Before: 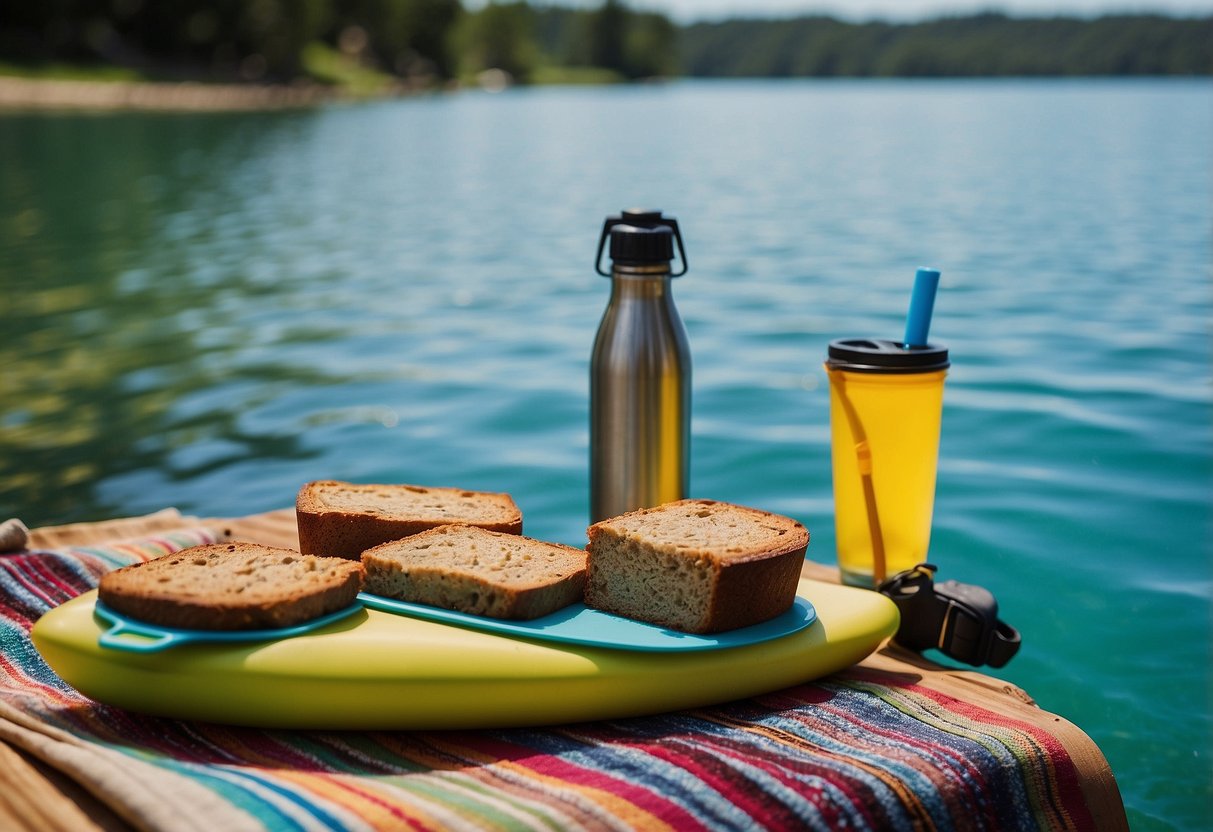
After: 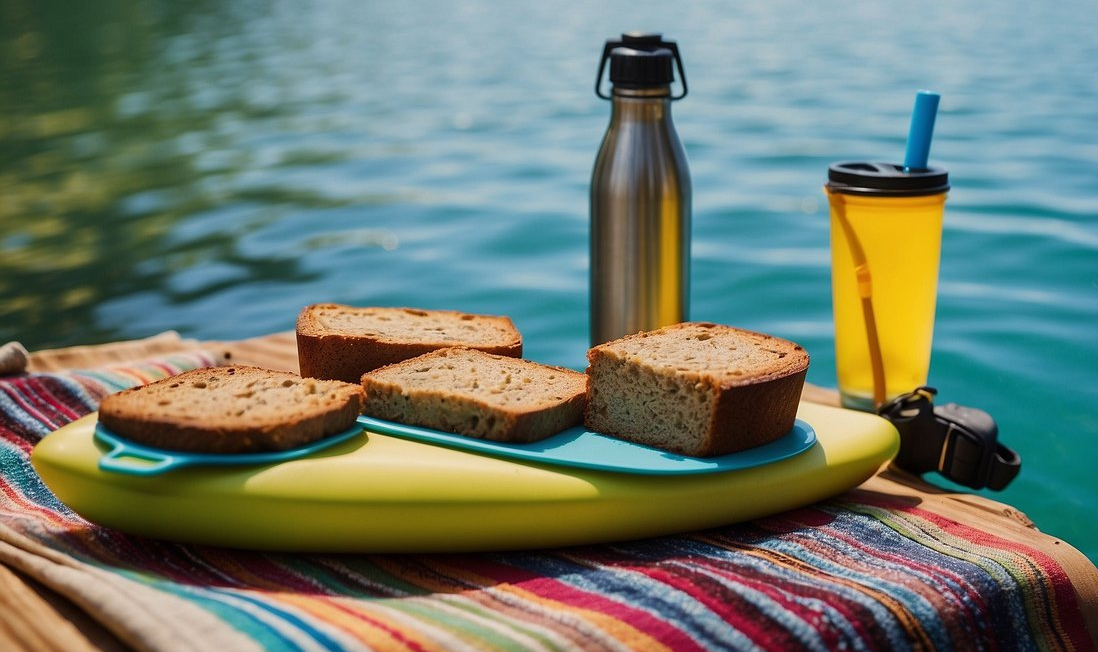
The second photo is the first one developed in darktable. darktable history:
crop: top 21.32%, right 9.471%, bottom 0.233%
